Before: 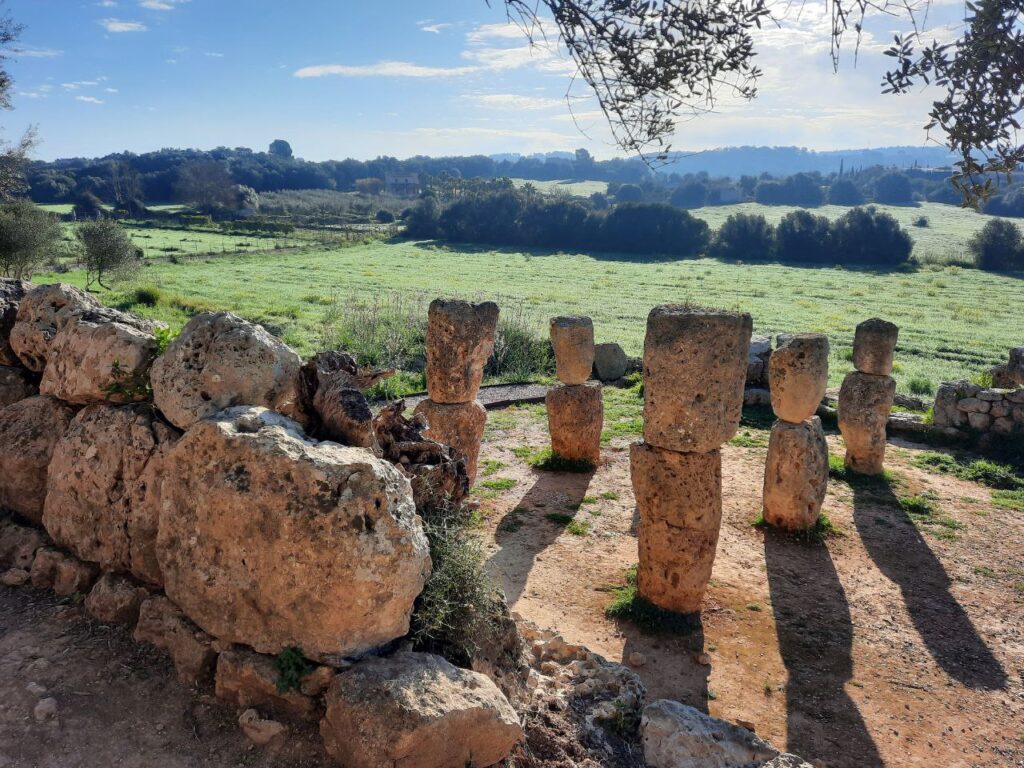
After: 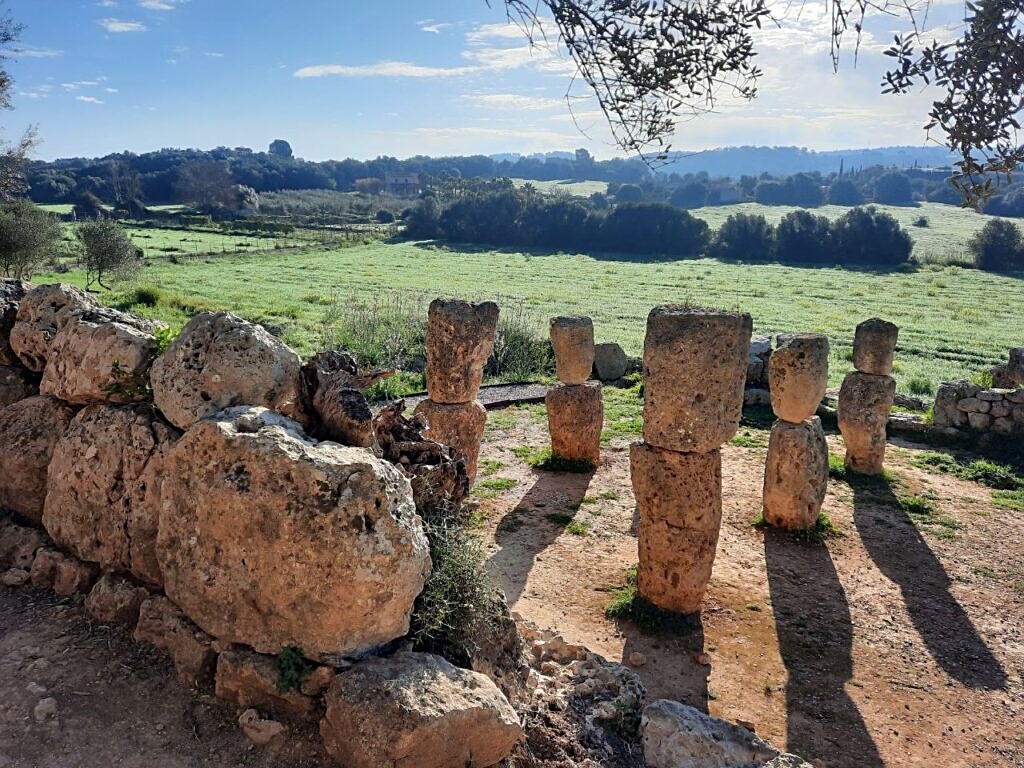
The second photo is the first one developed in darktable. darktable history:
sharpen: on, module defaults
color balance rgb: on, module defaults
